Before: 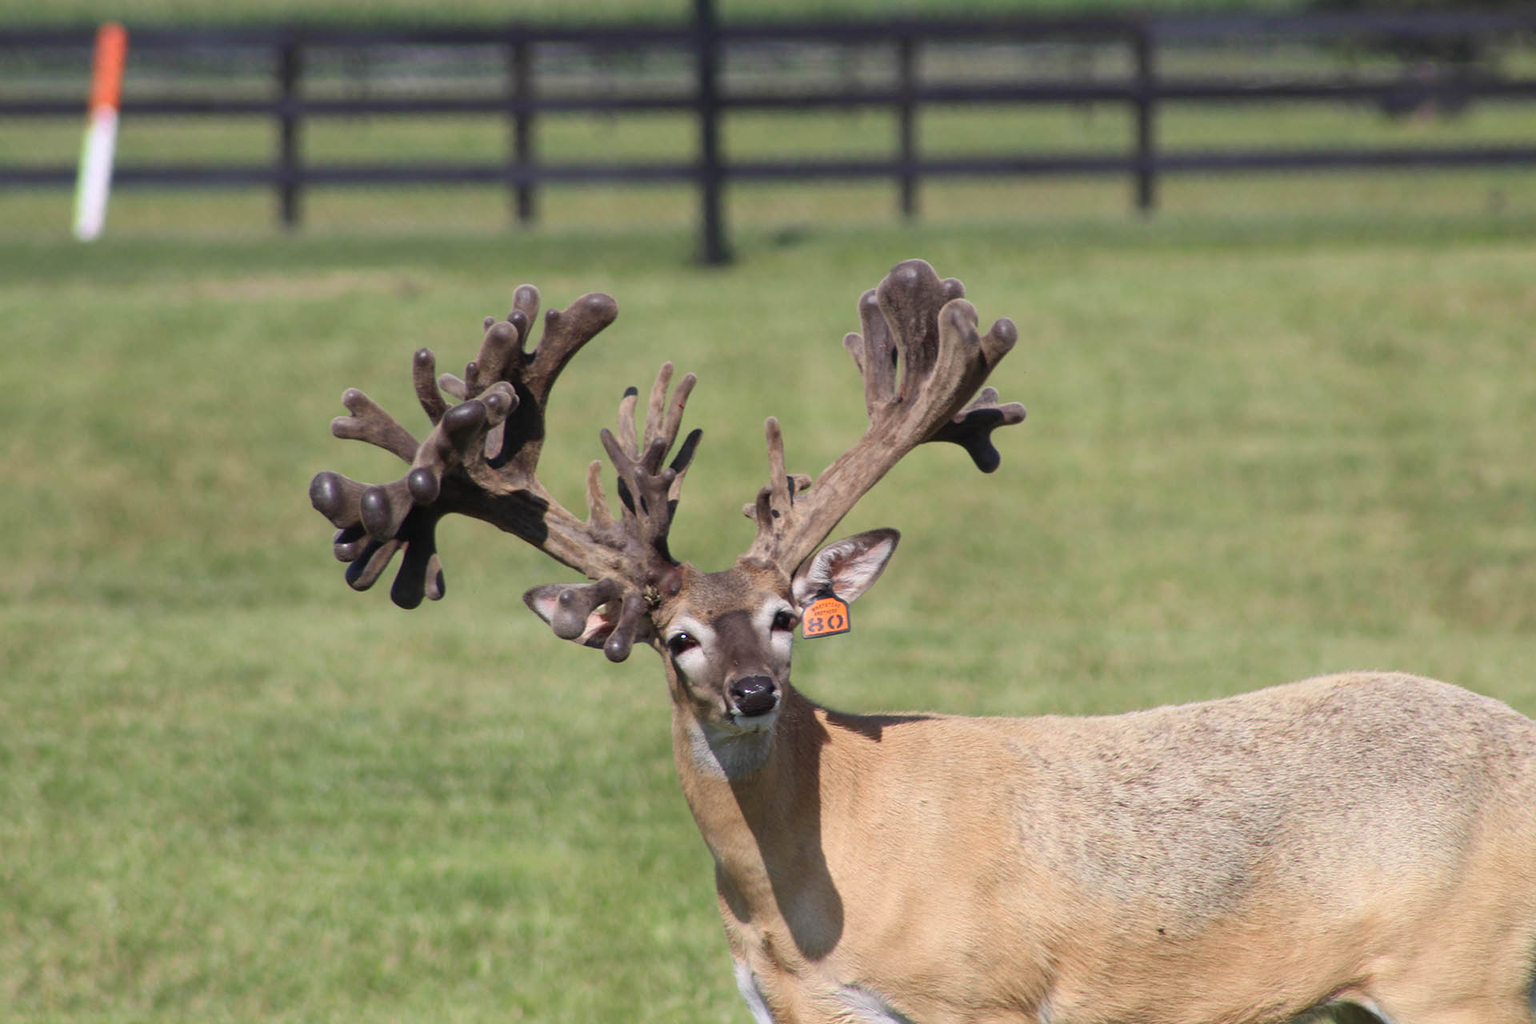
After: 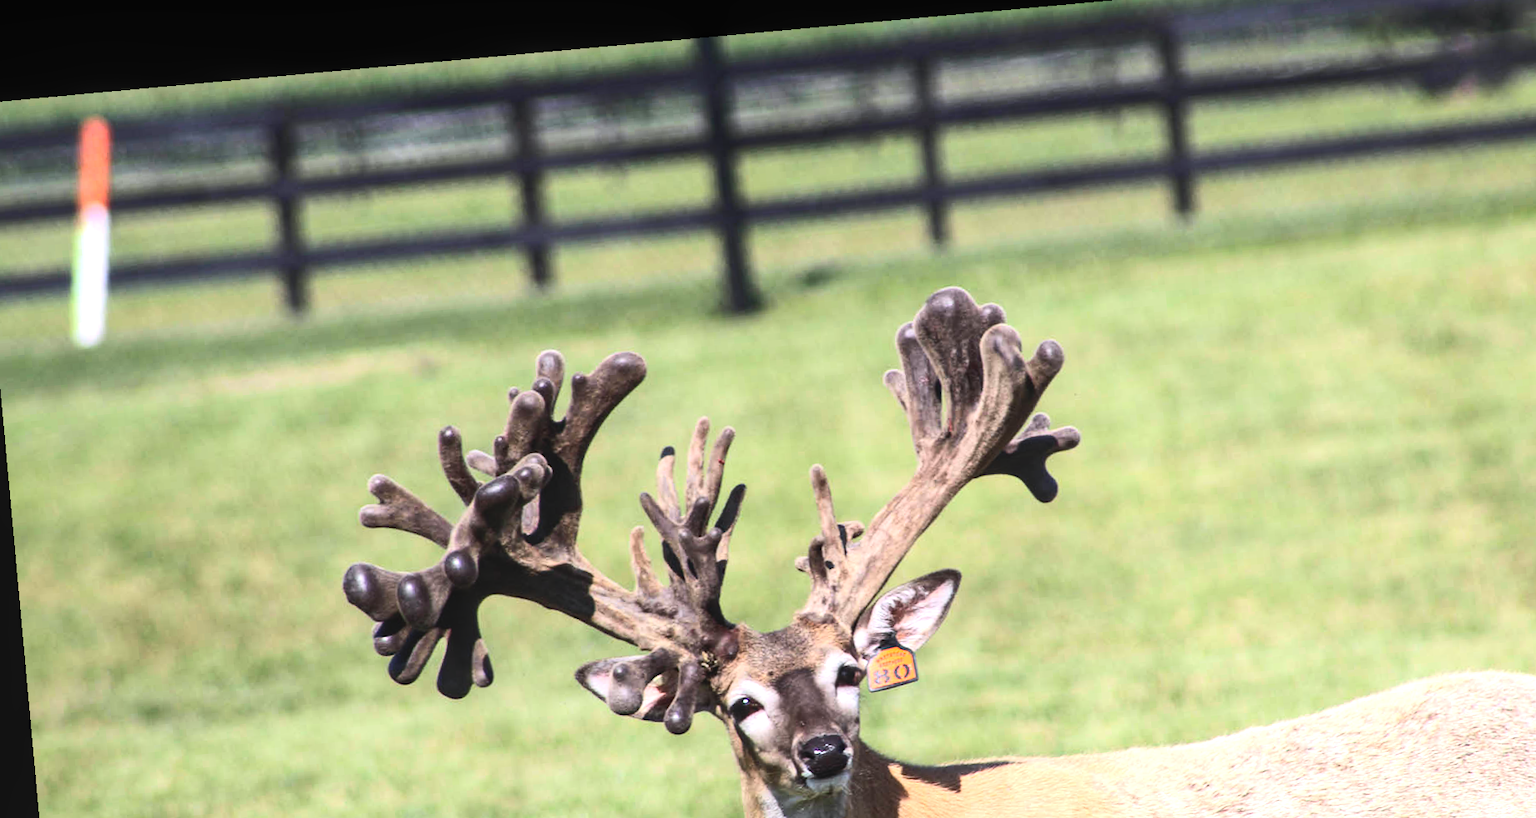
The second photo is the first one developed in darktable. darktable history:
crop: left 1.509%, top 3.452%, right 7.696%, bottom 28.452%
rotate and perspective: rotation -5.2°, automatic cropping off
white balance: red 0.983, blue 1.036
tone equalizer: -8 EV -1.08 EV, -7 EV -1.01 EV, -6 EV -0.867 EV, -5 EV -0.578 EV, -3 EV 0.578 EV, -2 EV 0.867 EV, -1 EV 1.01 EV, +0 EV 1.08 EV, edges refinement/feathering 500, mask exposure compensation -1.57 EV, preserve details no
local contrast: detail 110%
contrast brightness saturation: contrast 0.2, brightness 0.16, saturation 0.22
